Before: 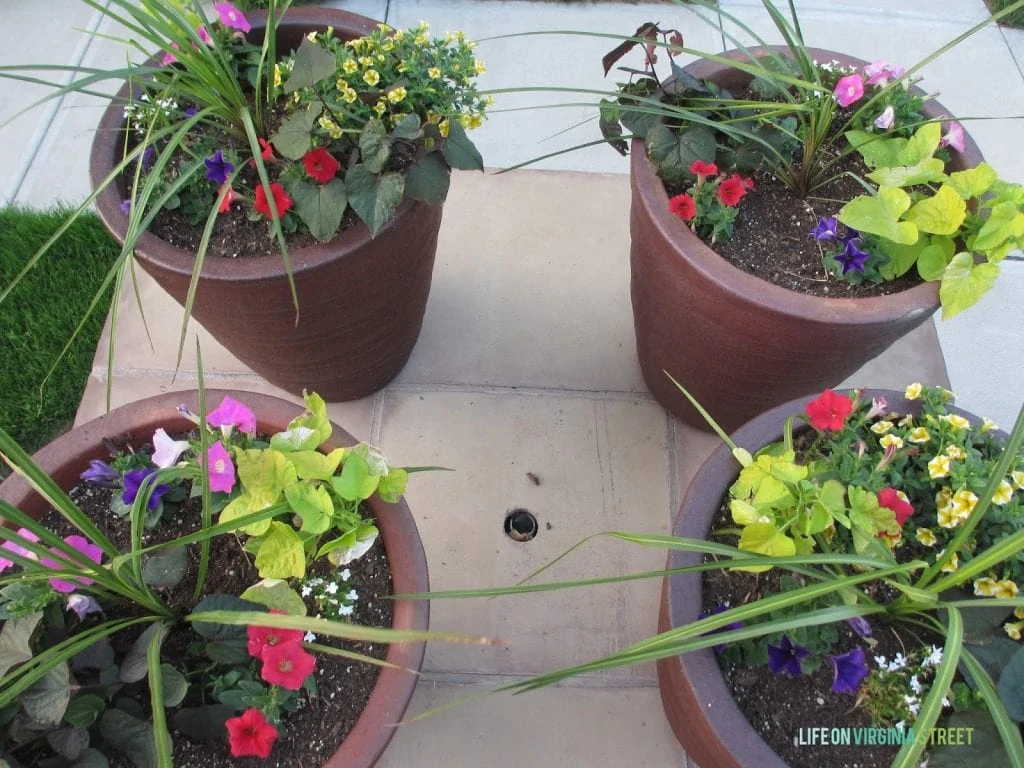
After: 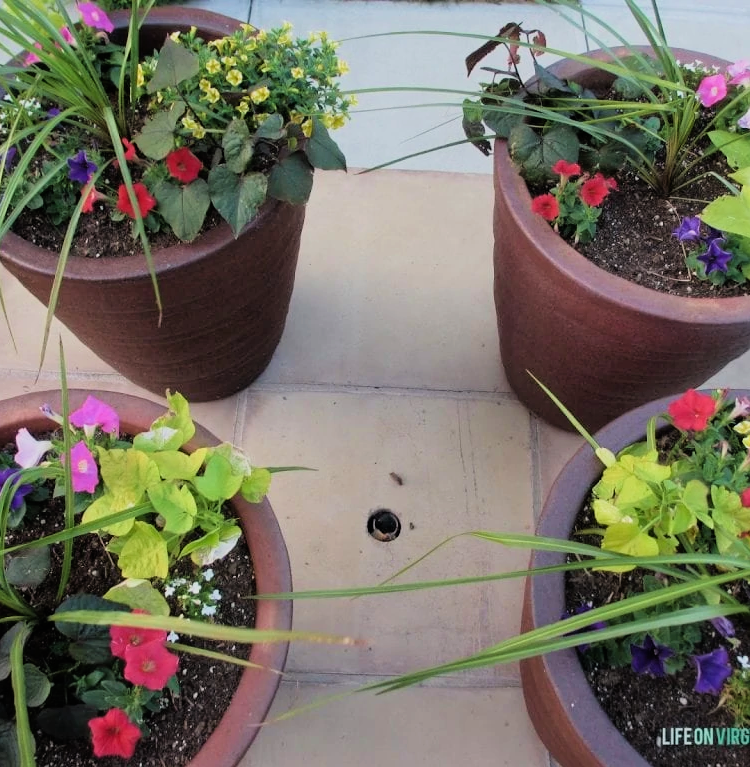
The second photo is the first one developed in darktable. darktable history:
velvia: on, module defaults
crop: left 13.443%, right 13.31%
white balance: emerald 1
filmic rgb: black relative exposure -7.75 EV, white relative exposure 4.4 EV, threshold 3 EV, hardness 3.76, latitude 50%, contrast 1.1, color science v5 (2021), contrast in shadows safe, contrast in highlights safe, enable highlight reconstruction true
